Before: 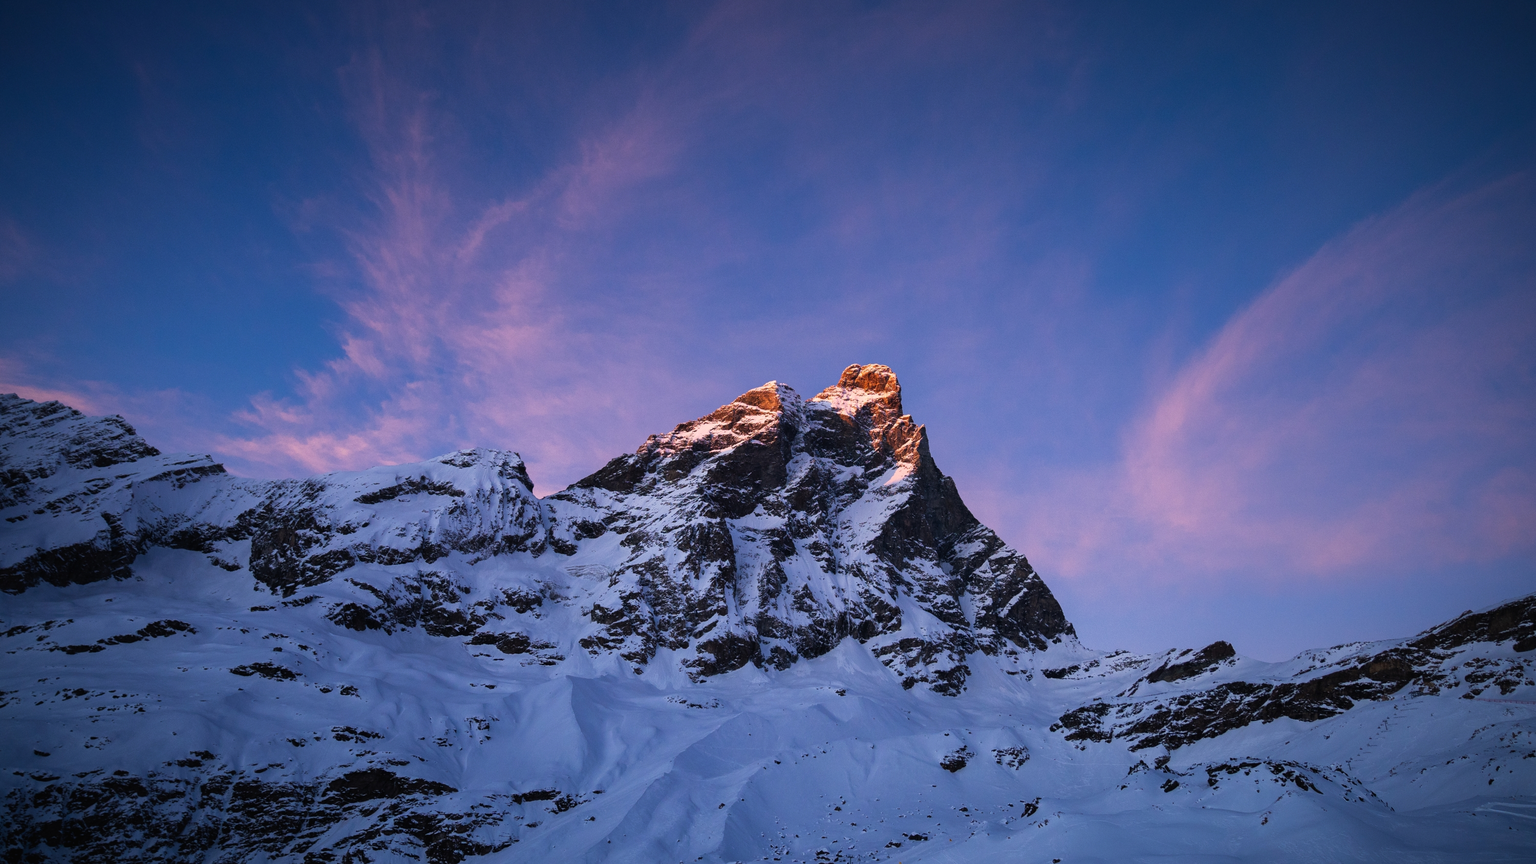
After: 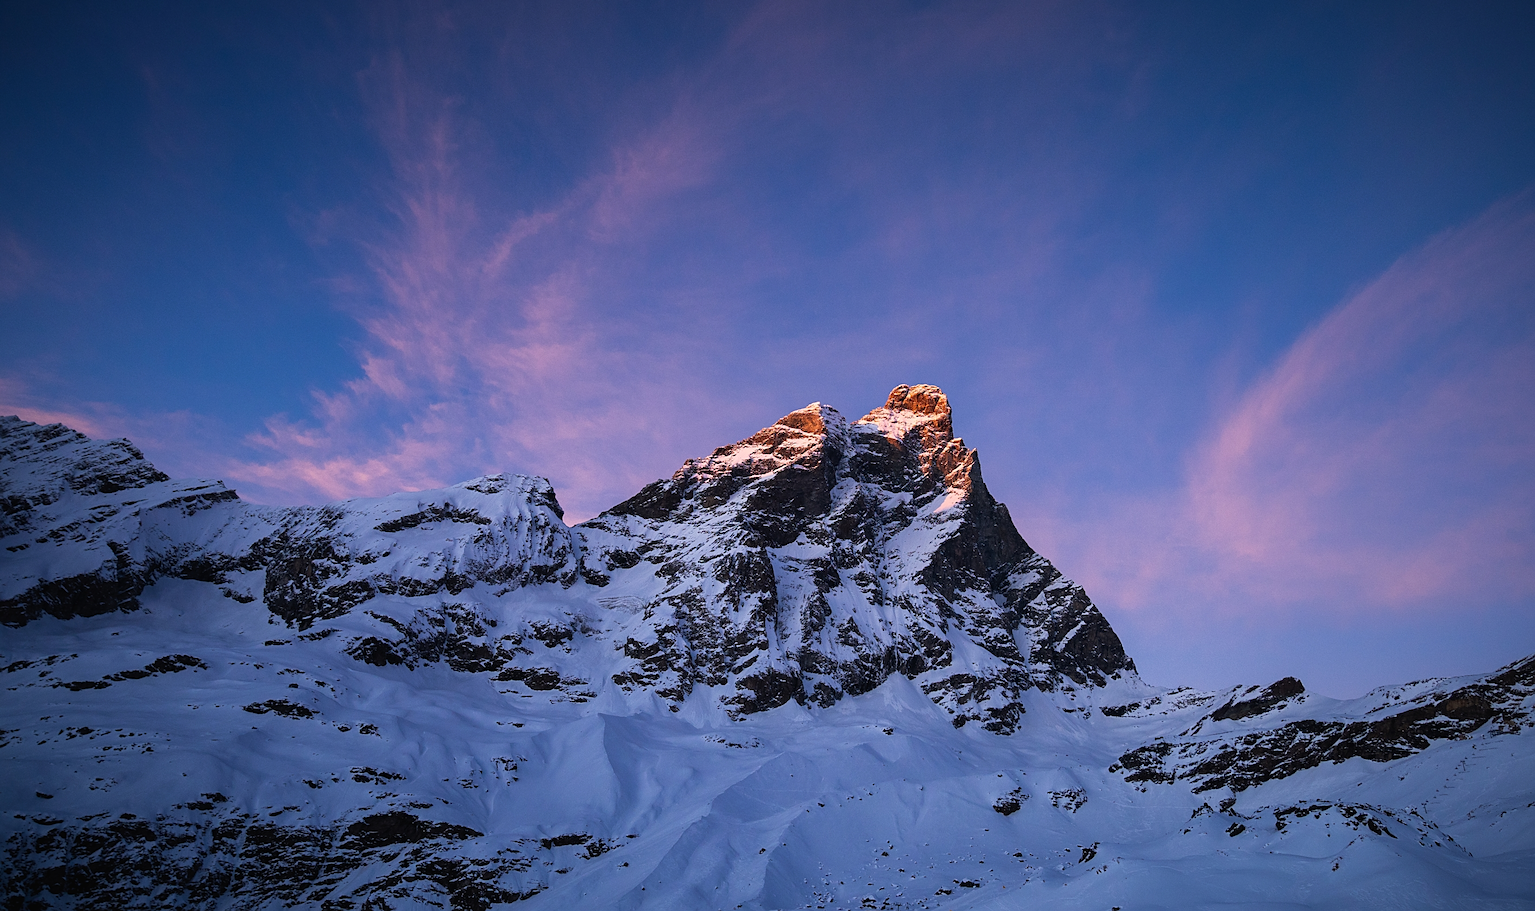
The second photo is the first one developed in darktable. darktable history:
sharpen: on, module defaults
crop and rotate: left 0%, right 5.291%
